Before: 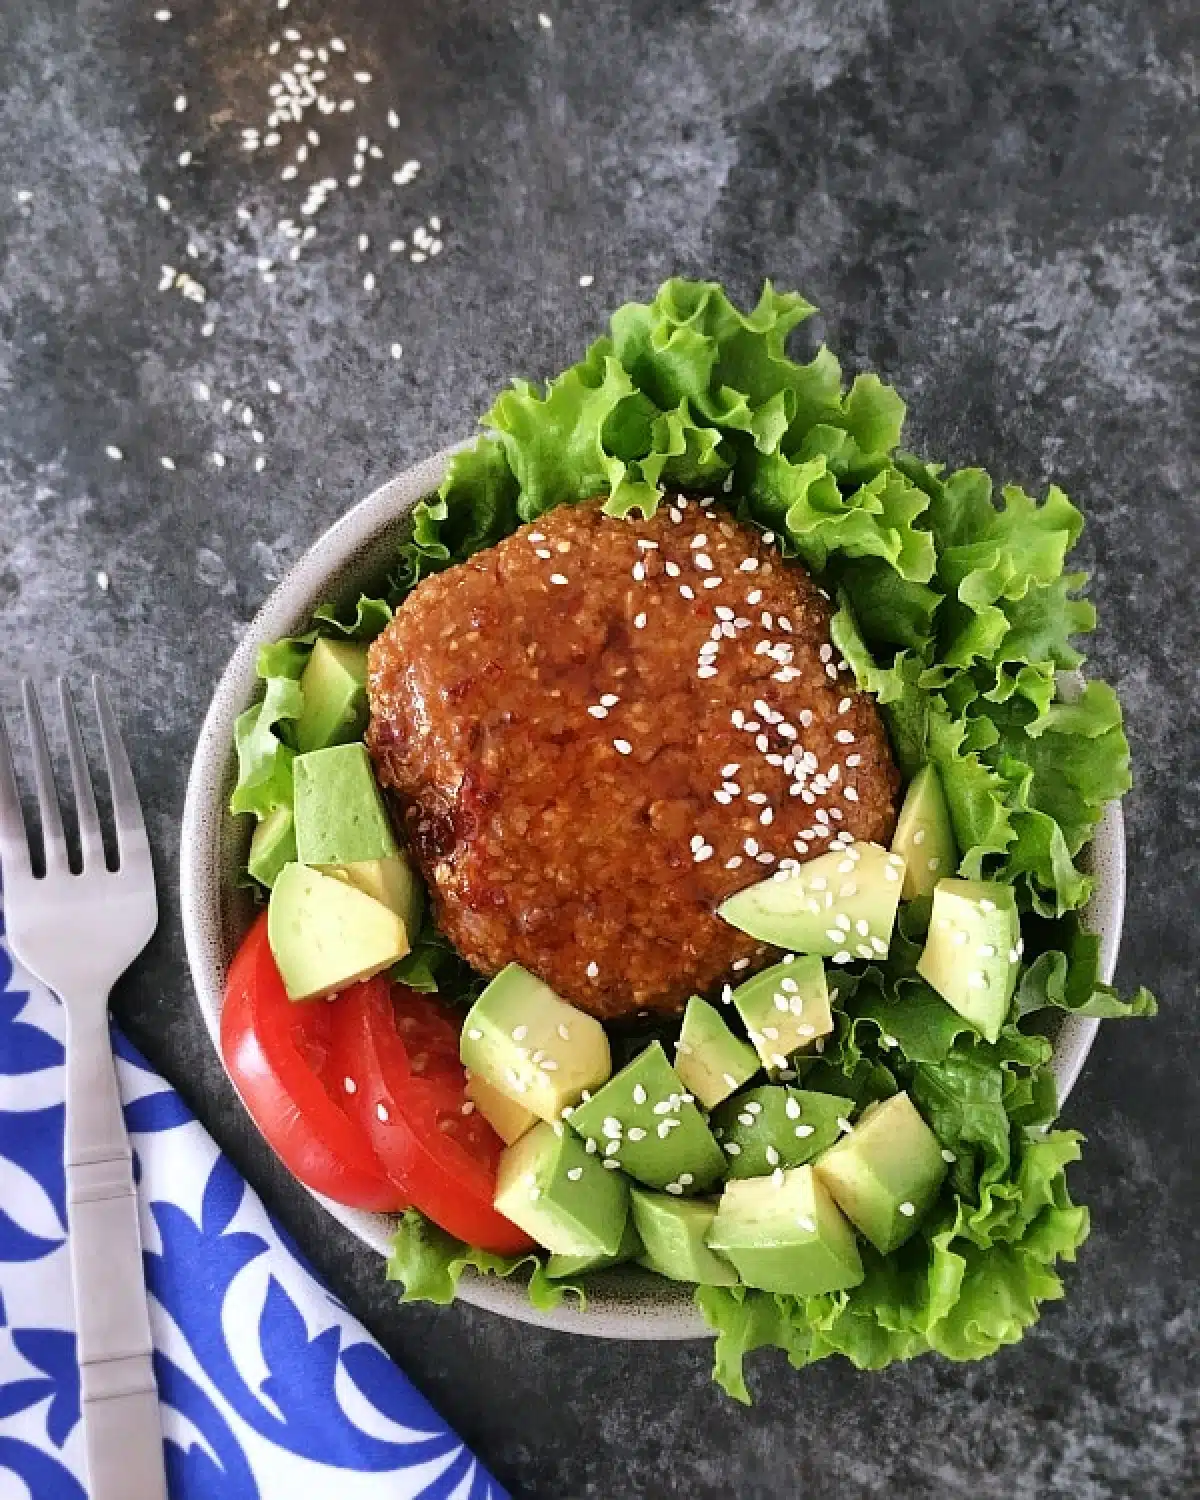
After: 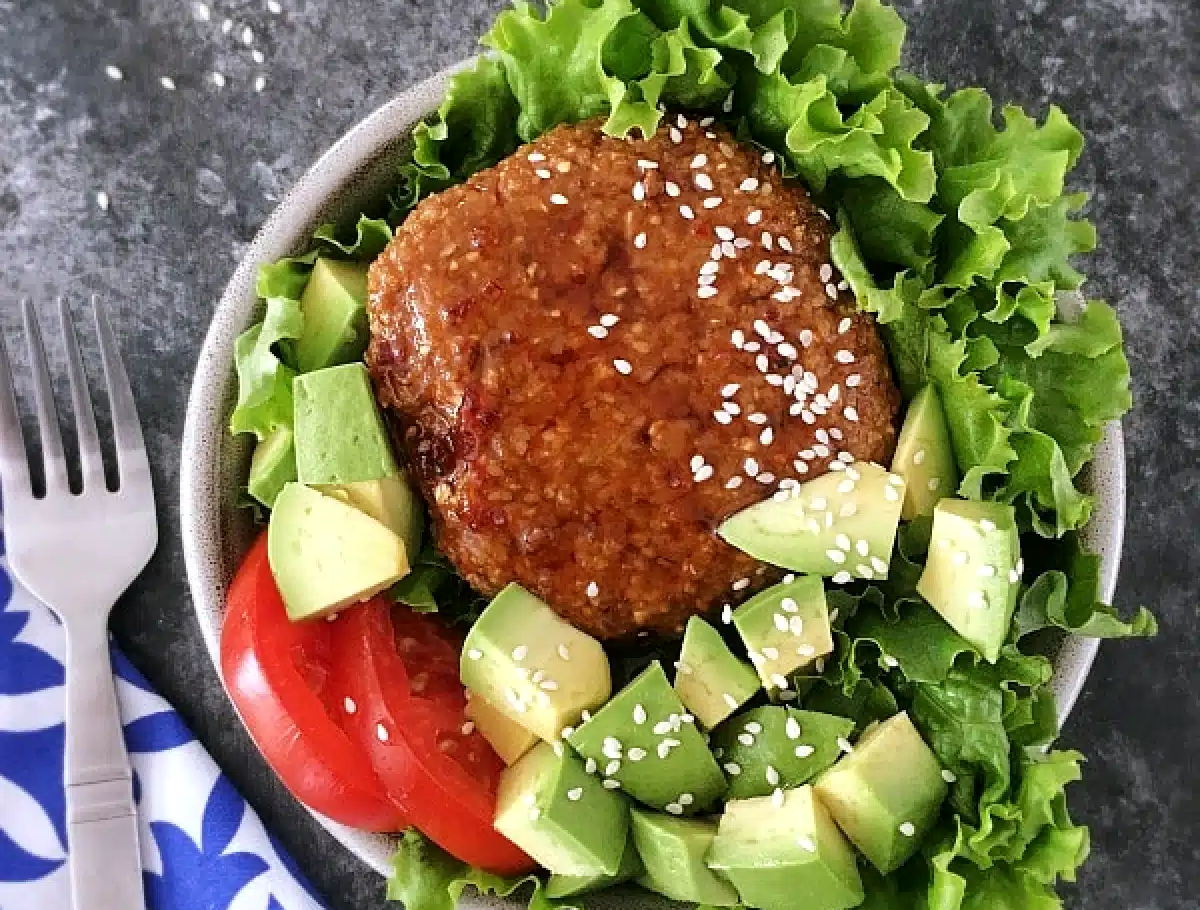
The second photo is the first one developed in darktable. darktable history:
crop and rotate: top 25.357%, bottom 13.942%
local contrast: highlights 100%, shadows 100%, detail 120%, midtone range 0.2
white balance: emerald 1
exposure: exposure -0.01 EV, compensate highlight preservation false
